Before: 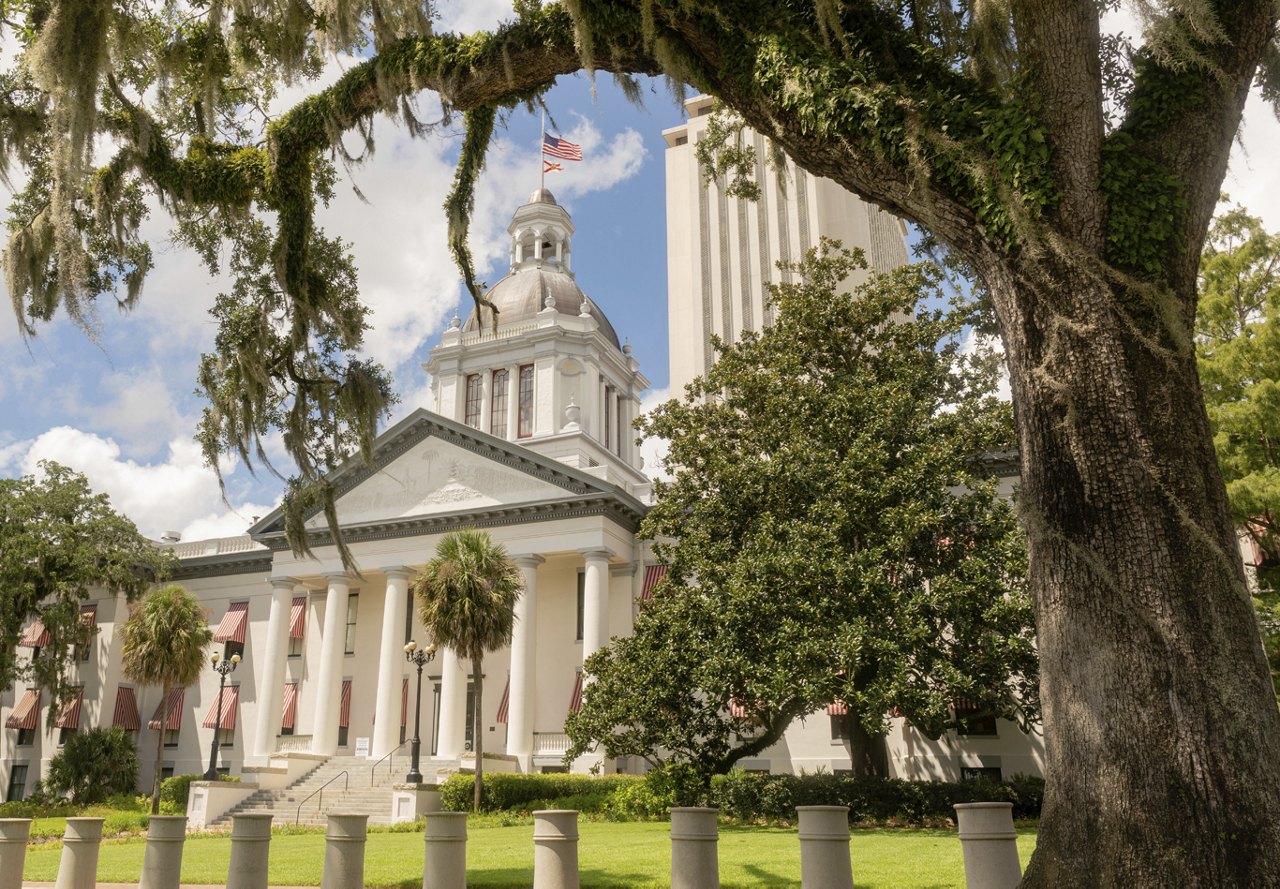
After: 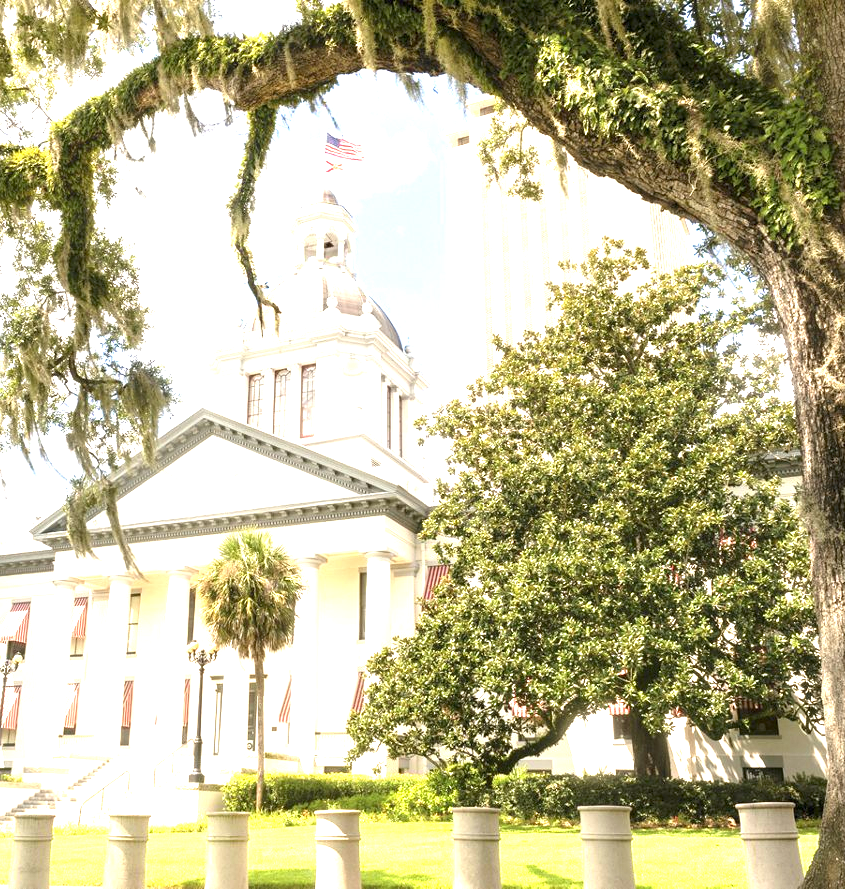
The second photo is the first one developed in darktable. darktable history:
exposure: exposure 2.032 EV, compensate exposure bias true, compensate highlight preservation false
crop: left 17.076%, right 16.841%
